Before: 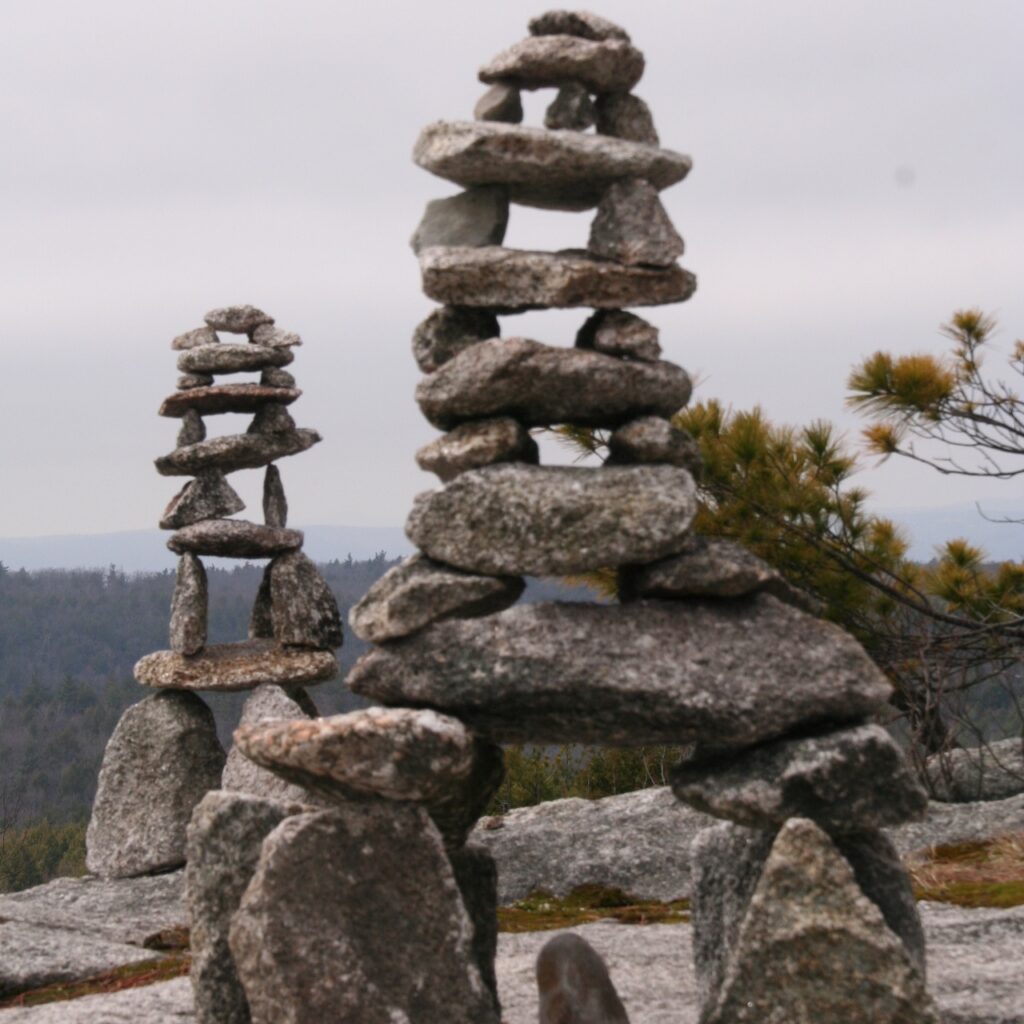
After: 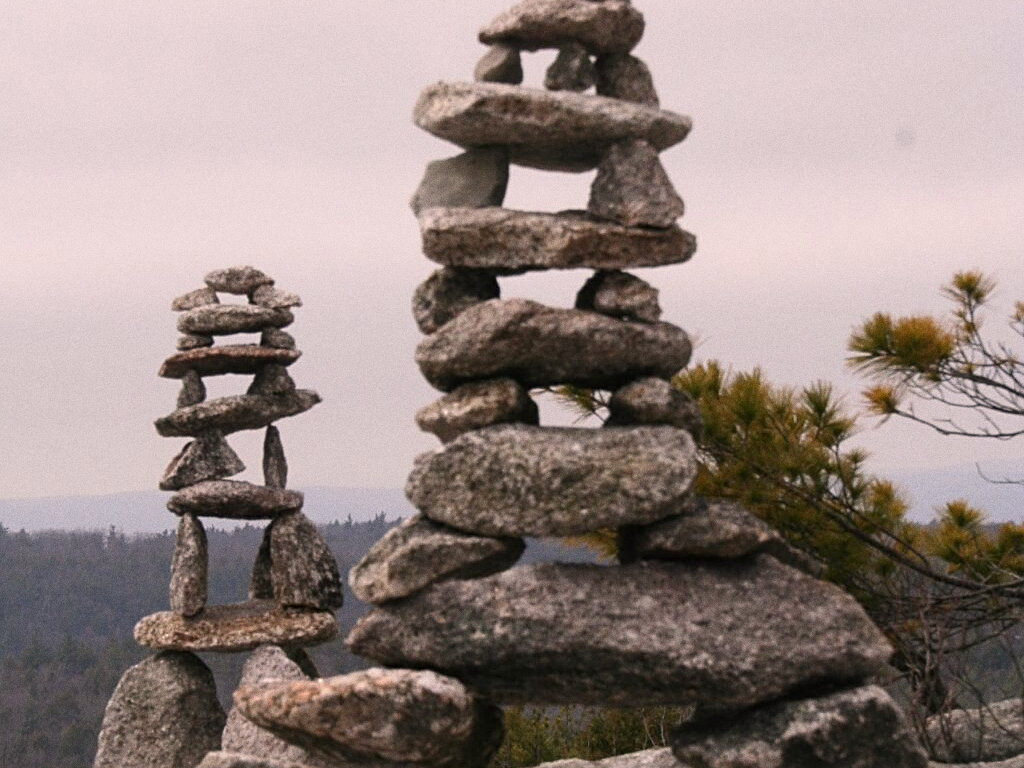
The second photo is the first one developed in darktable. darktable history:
crop: top 3.857%, bottom 21.132%
grain: on, module defaults
sharpen: on, module defaults
color correction: highlights a* 5.81, highlights b* 4.84
